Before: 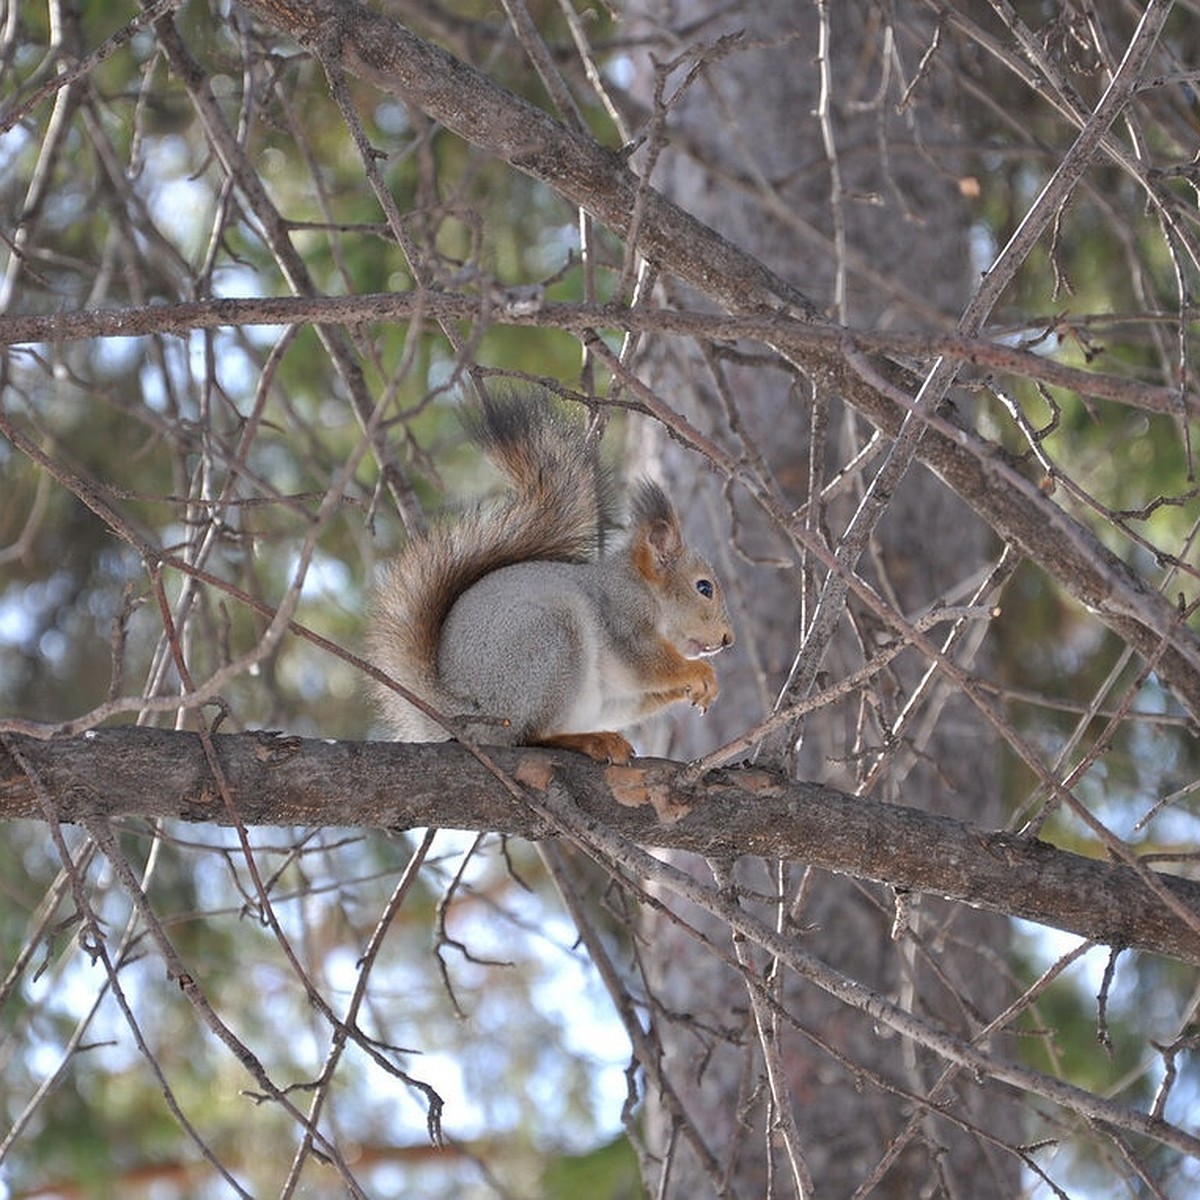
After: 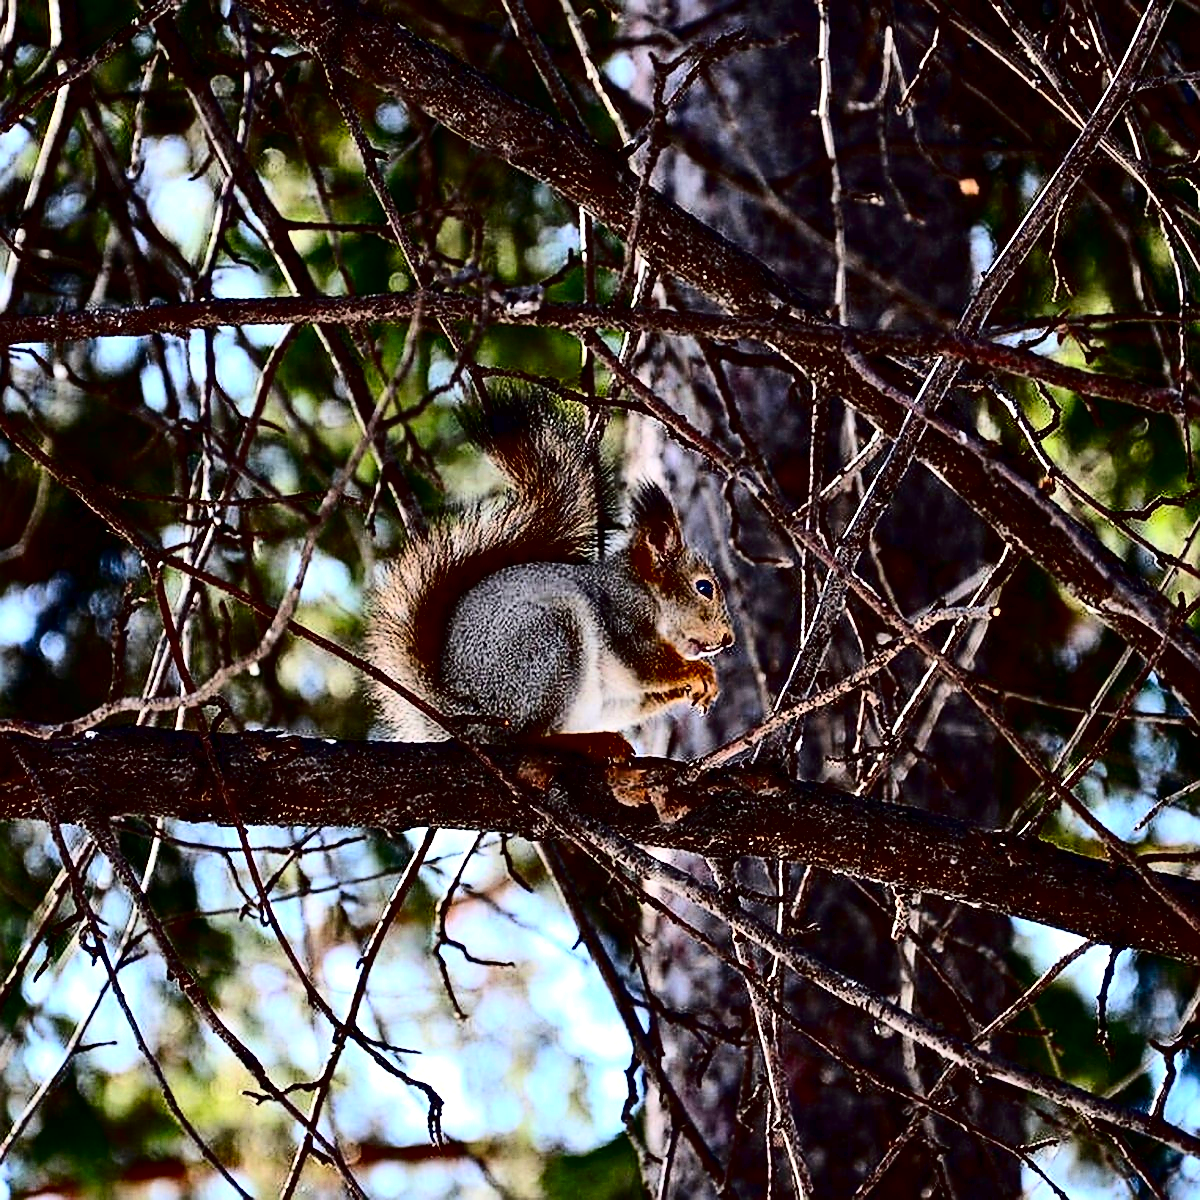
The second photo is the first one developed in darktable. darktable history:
contrast brightness saturation: contrast 0.77, brightness -1, saturation 1
exposure: exposure 0.2 EV, compensate highlight preservation false
sharpen: on, module defaults
